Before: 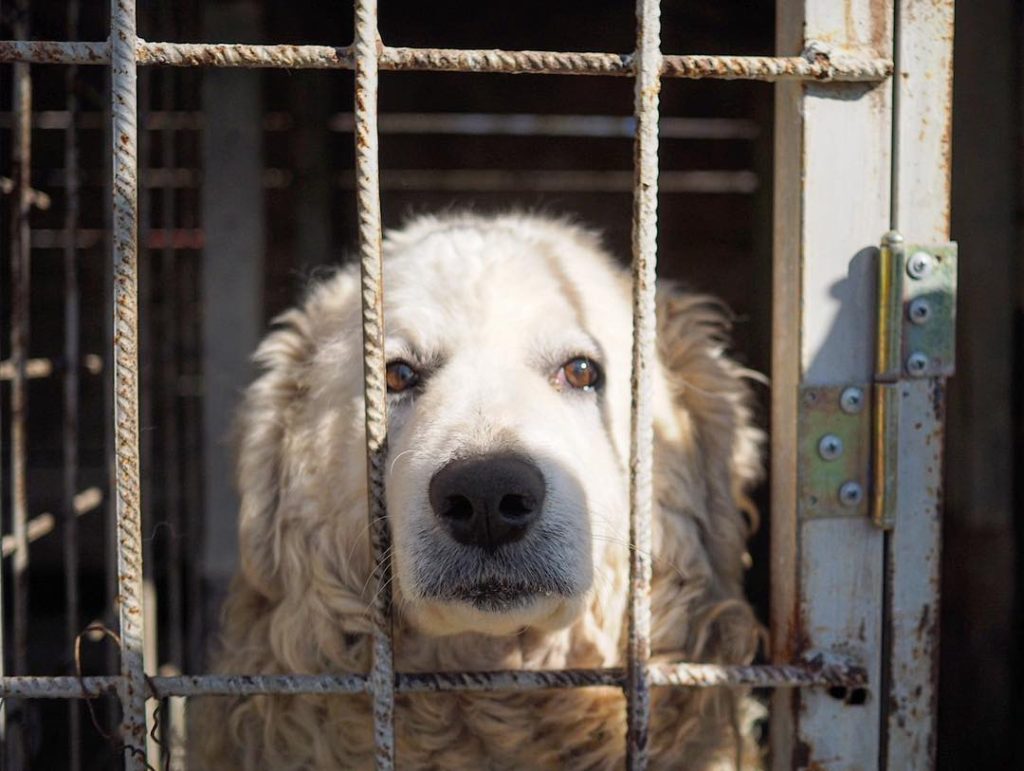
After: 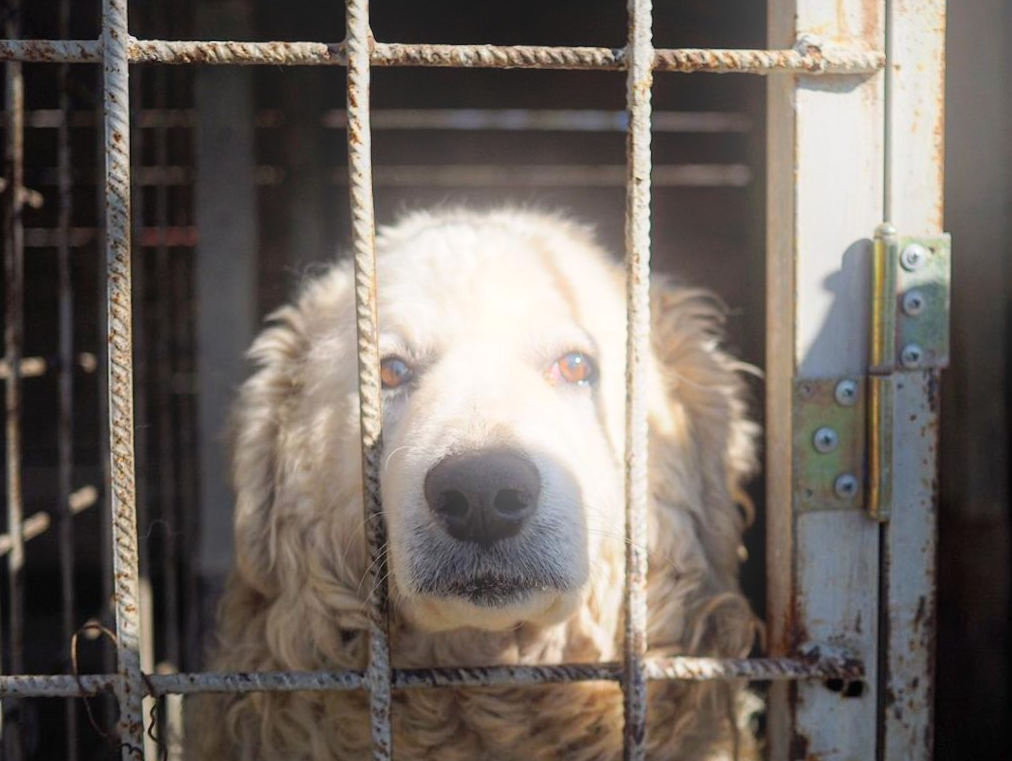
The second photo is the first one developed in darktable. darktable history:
rotate and perspective: rotation -0.45°, automatic cropping original format, crop left 0.008, crop right 0.992, crop top 0.012, crop bottom 0.988
bloom: on, module defaults
